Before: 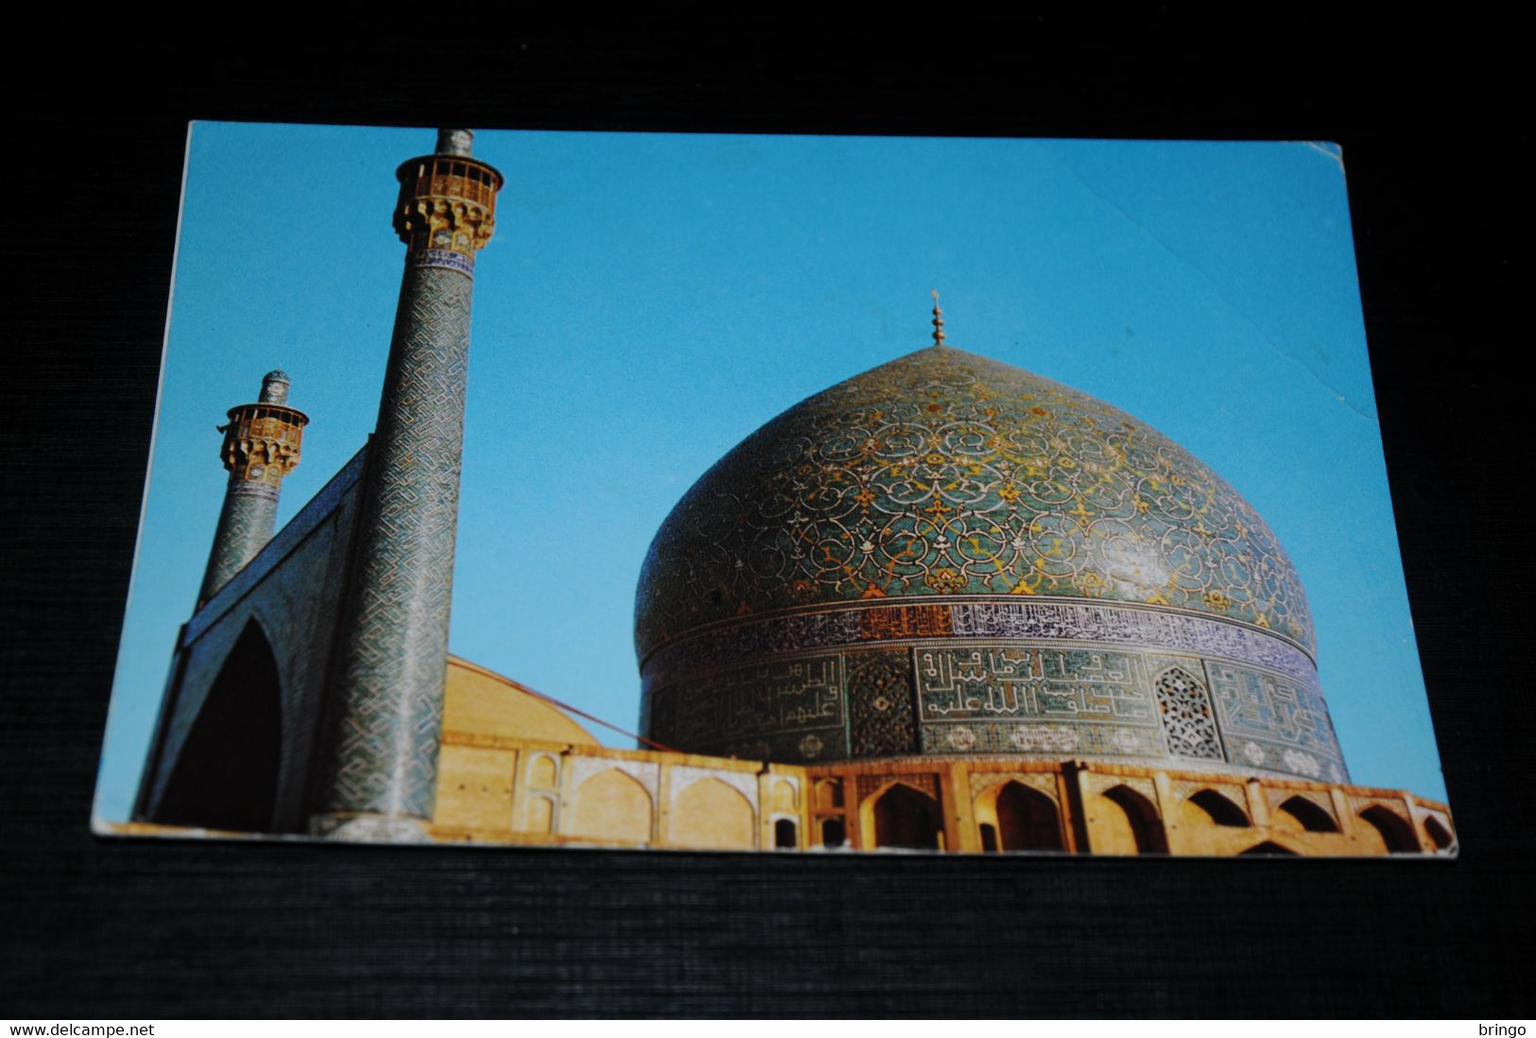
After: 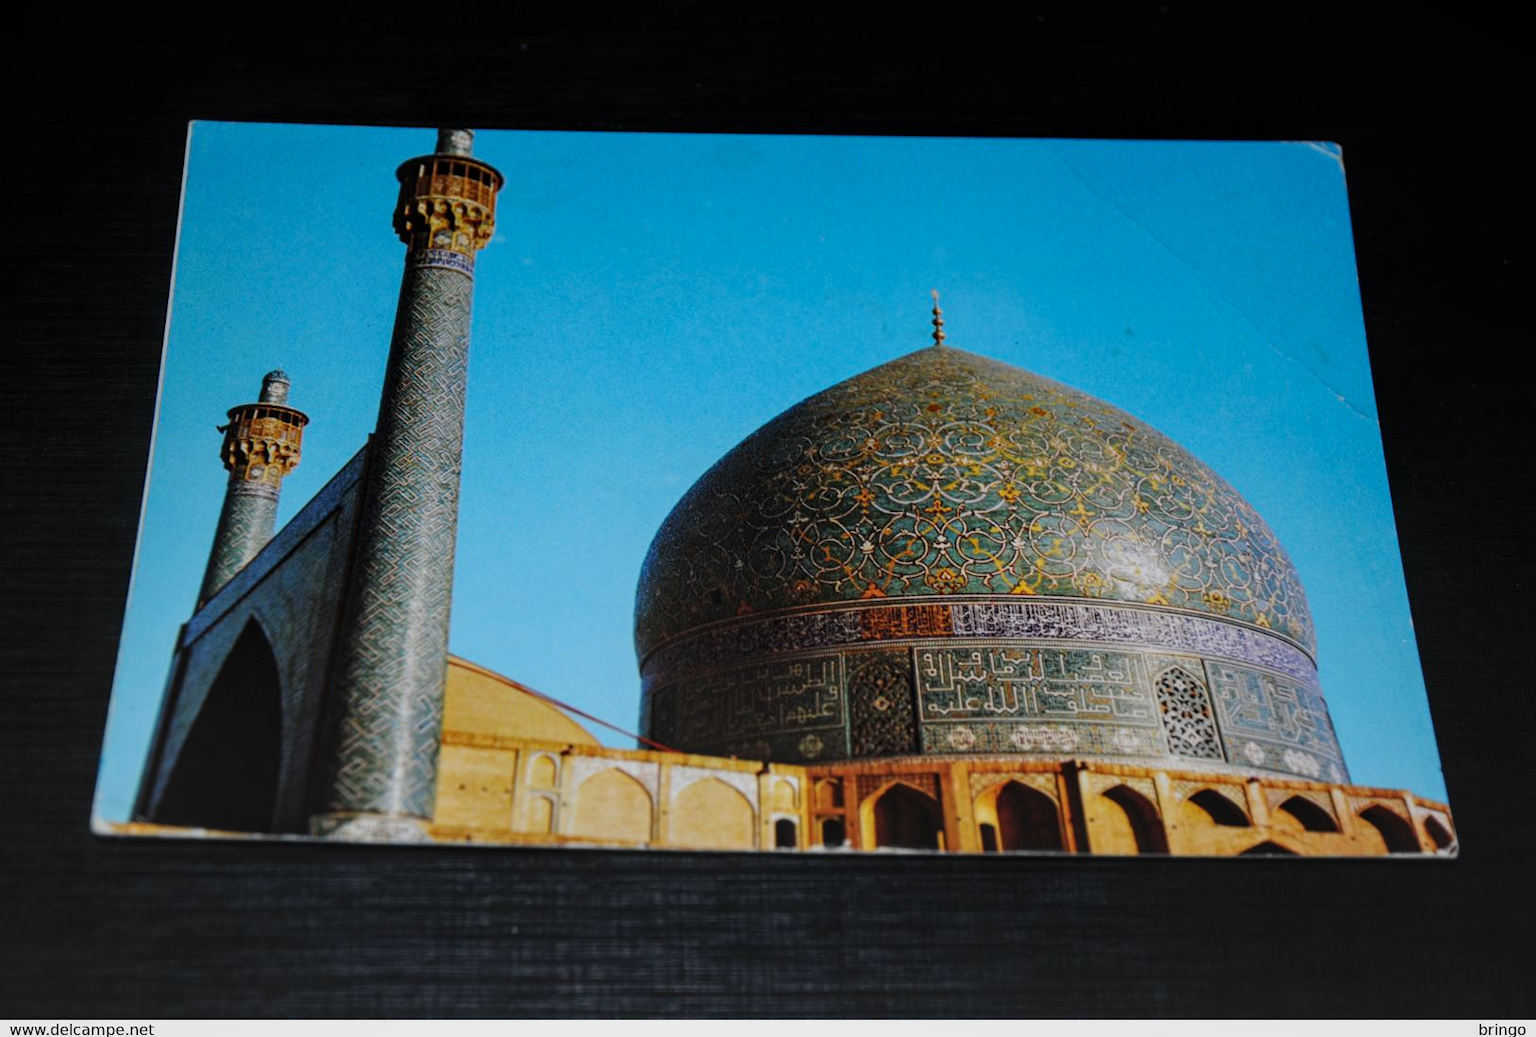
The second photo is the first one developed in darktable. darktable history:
local contrast: on, module defaults
color correction: saturation 1.1
